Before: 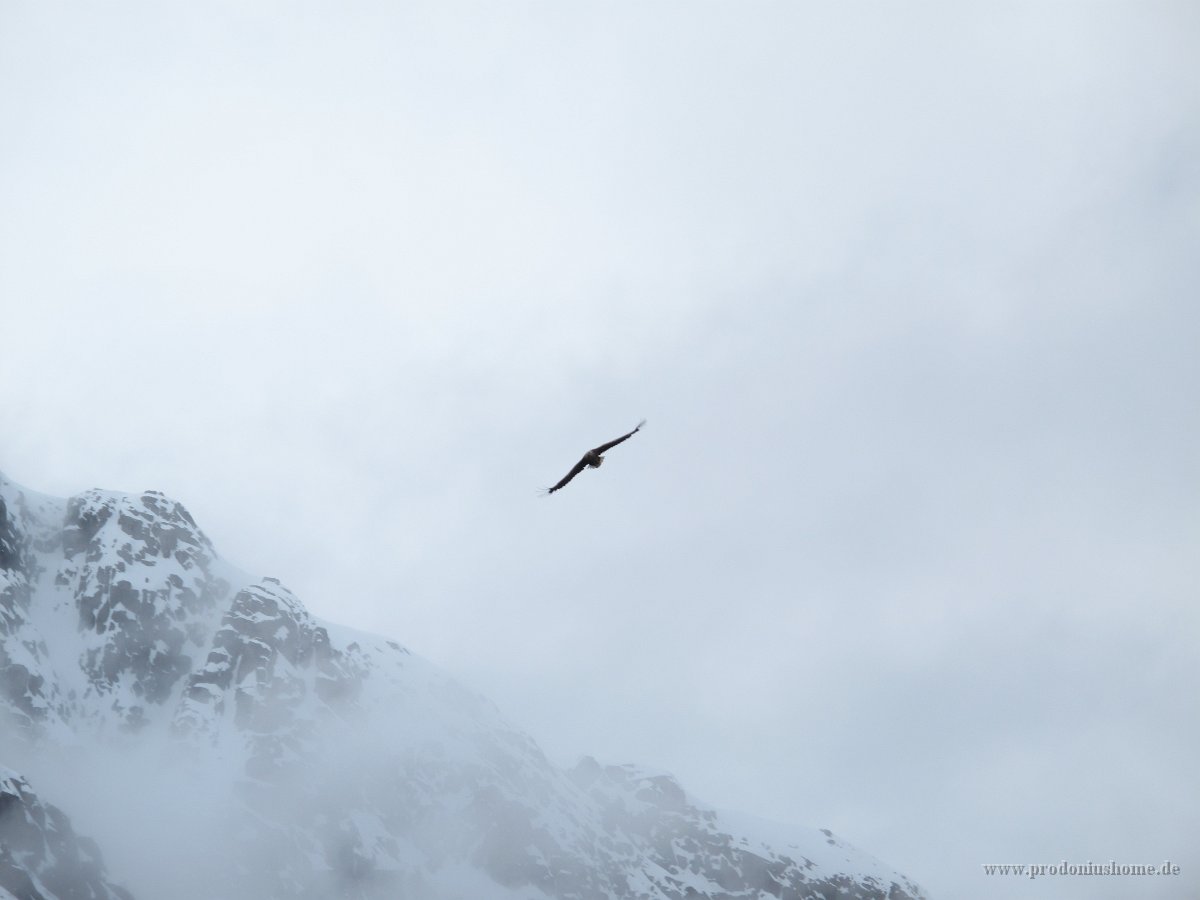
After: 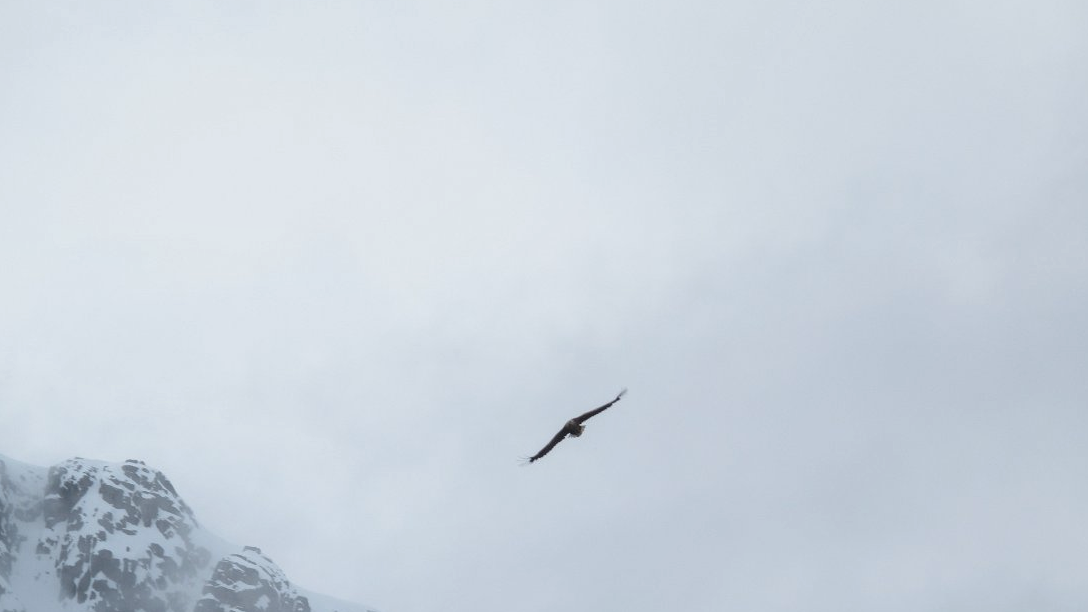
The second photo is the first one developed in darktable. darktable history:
crop: left 1.604%, top 3.461%, right 7.716%, bottom 28.482%
local contrast: on, module defaults
contrast brightness saturation: contrast -0.102, saturation -0.091
